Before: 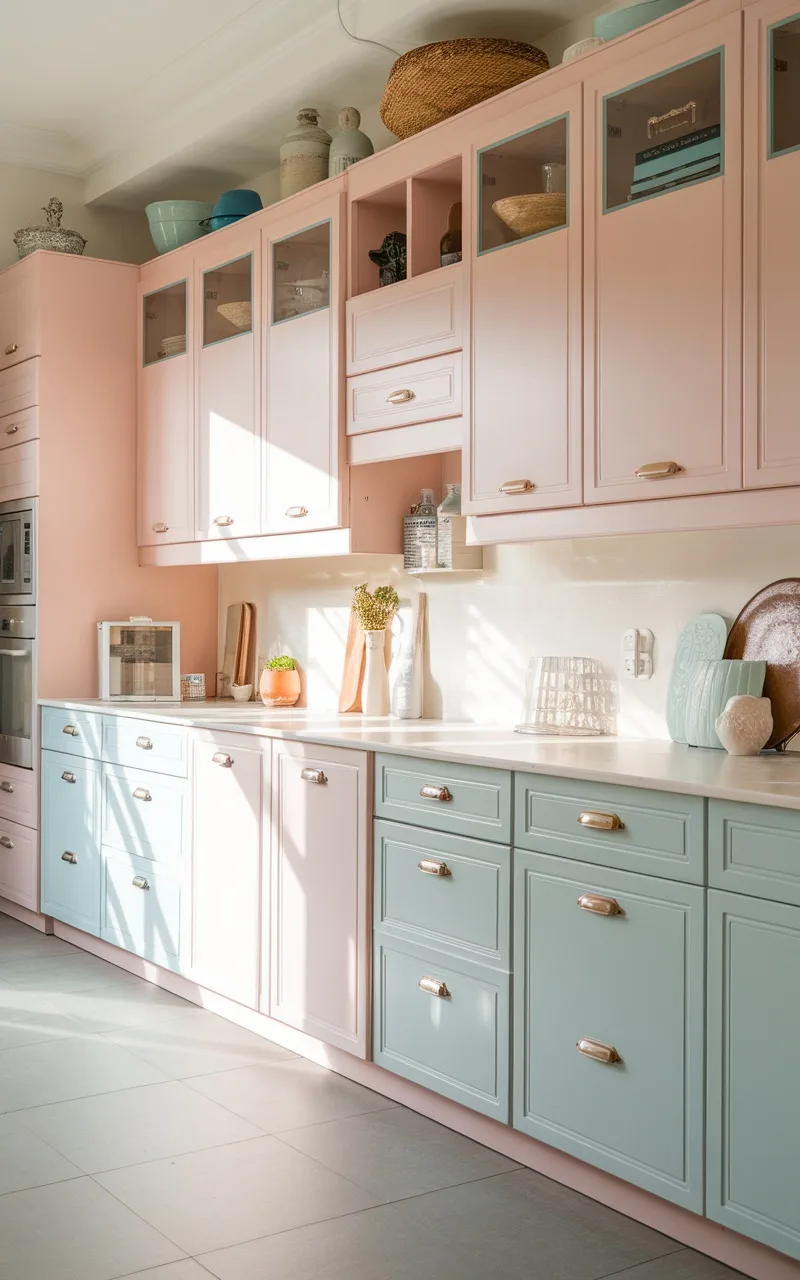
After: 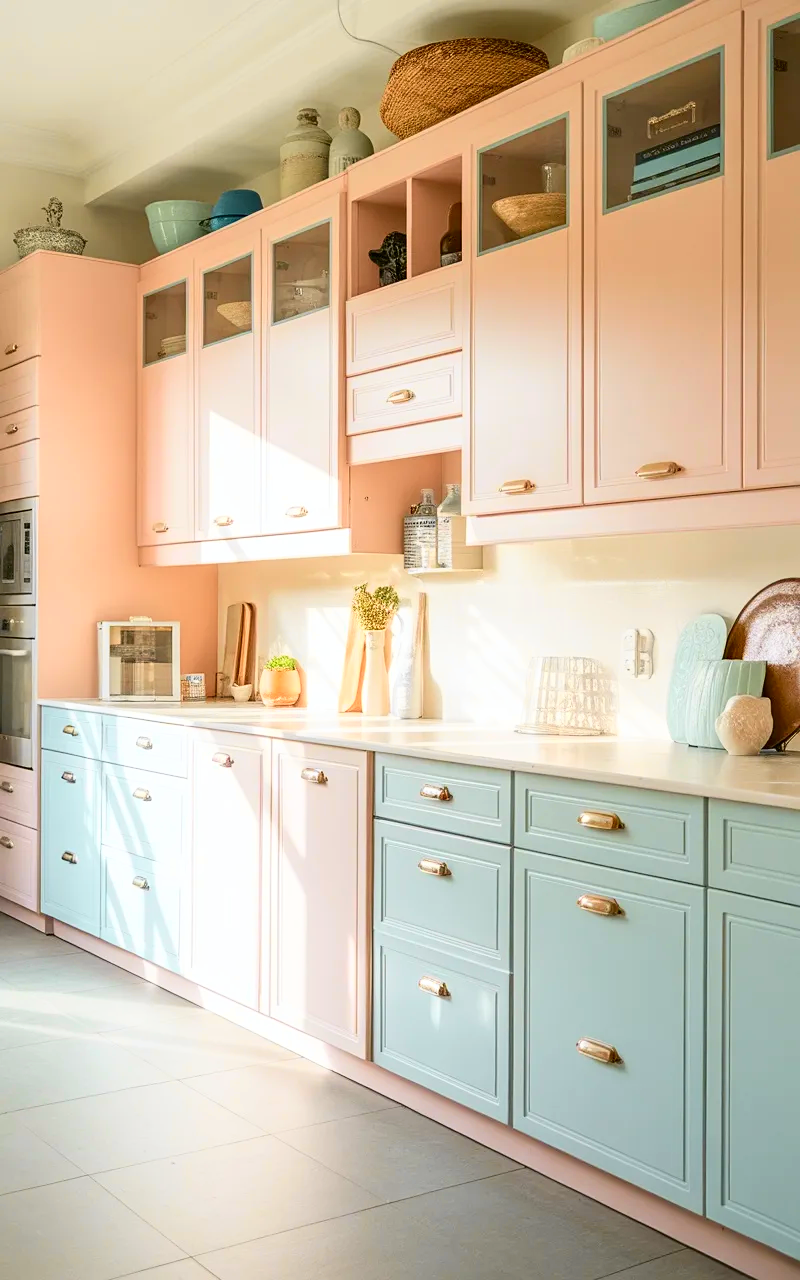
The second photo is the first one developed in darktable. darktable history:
tone curve: curves: ch0 [(0, 0) (0.051, 0.047) (0.102, 0.099) (0.258, 0.29) (0.442, 0.527) (0.695, 0.804) (0.88, 0.952) (1, 1)]; ch1 [(0, 0) (0.339, 0.298) (0.402, 0.363) (0.444, 0.415) (0.485, 0.469) (0.494, 0.493) (0.504, 0.501) (0.525, 0.534) (0.555, 0.593) (0.594, 0.648) (1, 1)]; ch2 [(0, 0) (0.48, 0.48) (0.504, 0.5) (0.535, 0.557) (0.581, 0.623) (0.649, 0.683) (0.824, 0.815) (1, 1)], color space Lab, independent channels, preserve colors none
color contrast: green-magenta contrast 0.8, blue-yellow contrast 1.1, unbound 0
sharpen: amount 0.2
